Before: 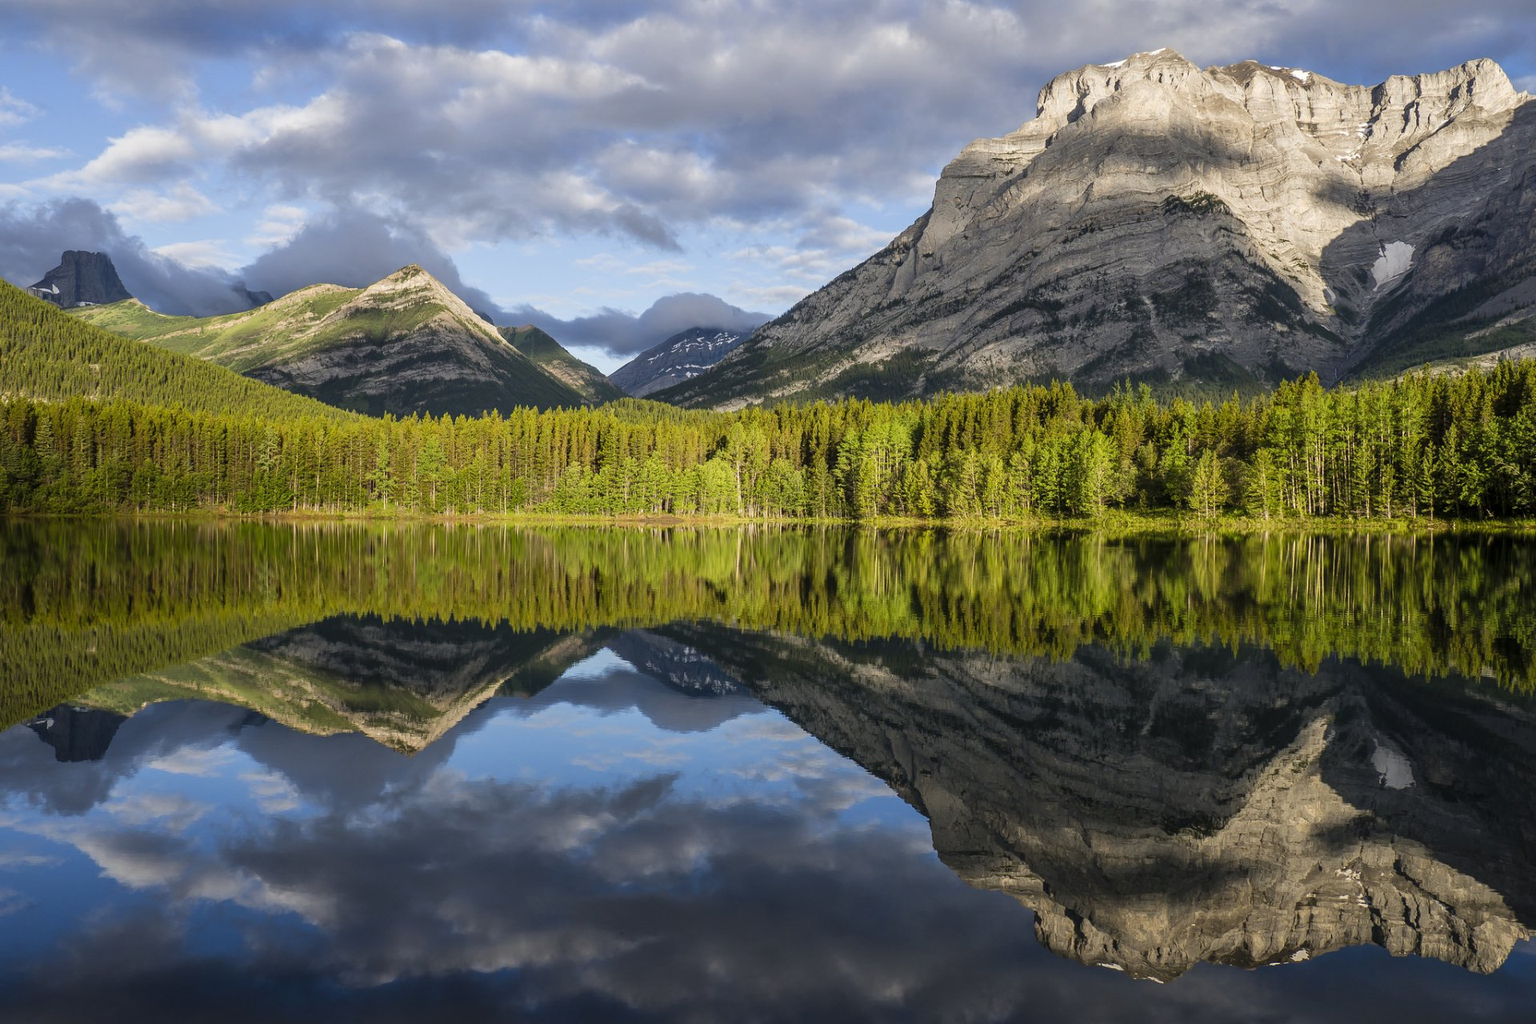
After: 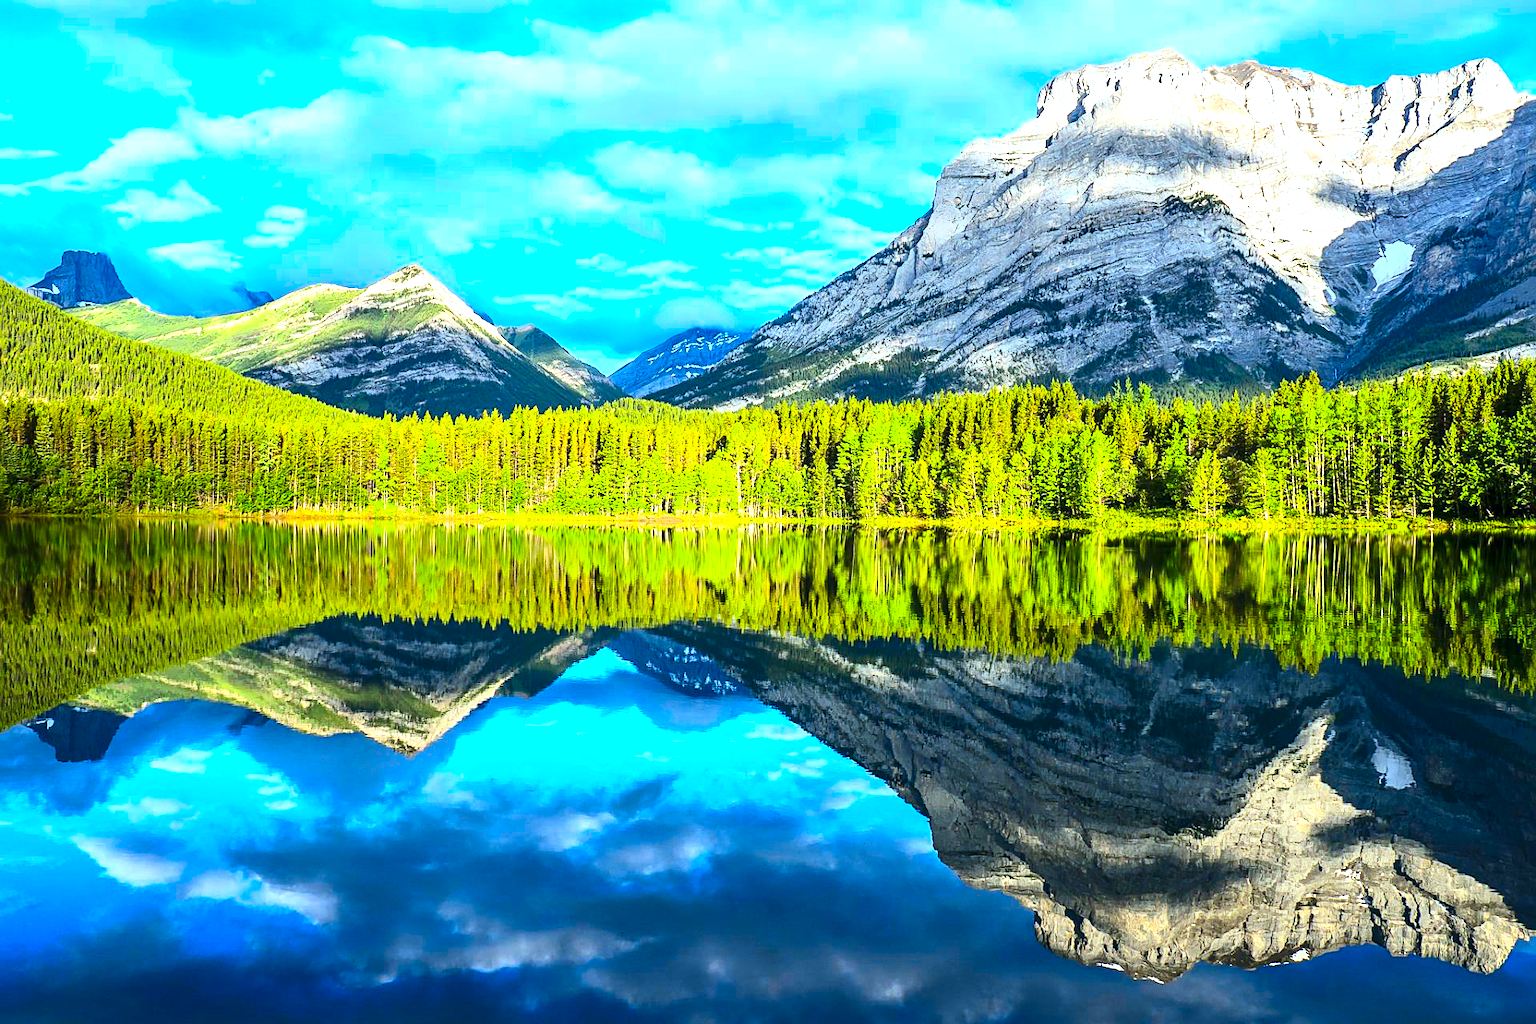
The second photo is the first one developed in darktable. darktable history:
color calibration: output R [1.063, -0.012, -0.003, 0], output G [0, 1.022, 0.021, 0], output B [-0.079, 0.047, 1, 0], illuminant custom, x 0.389, y 0.387, temperature 3838.64 K
exposure: exposure 1.25 EV, compensate exposure bias true, compensate highlight preservation false
sharpen: on, module defaults
contrast brightness saturation: contrast 0.26, brightness 0.02, saturation 0.87
